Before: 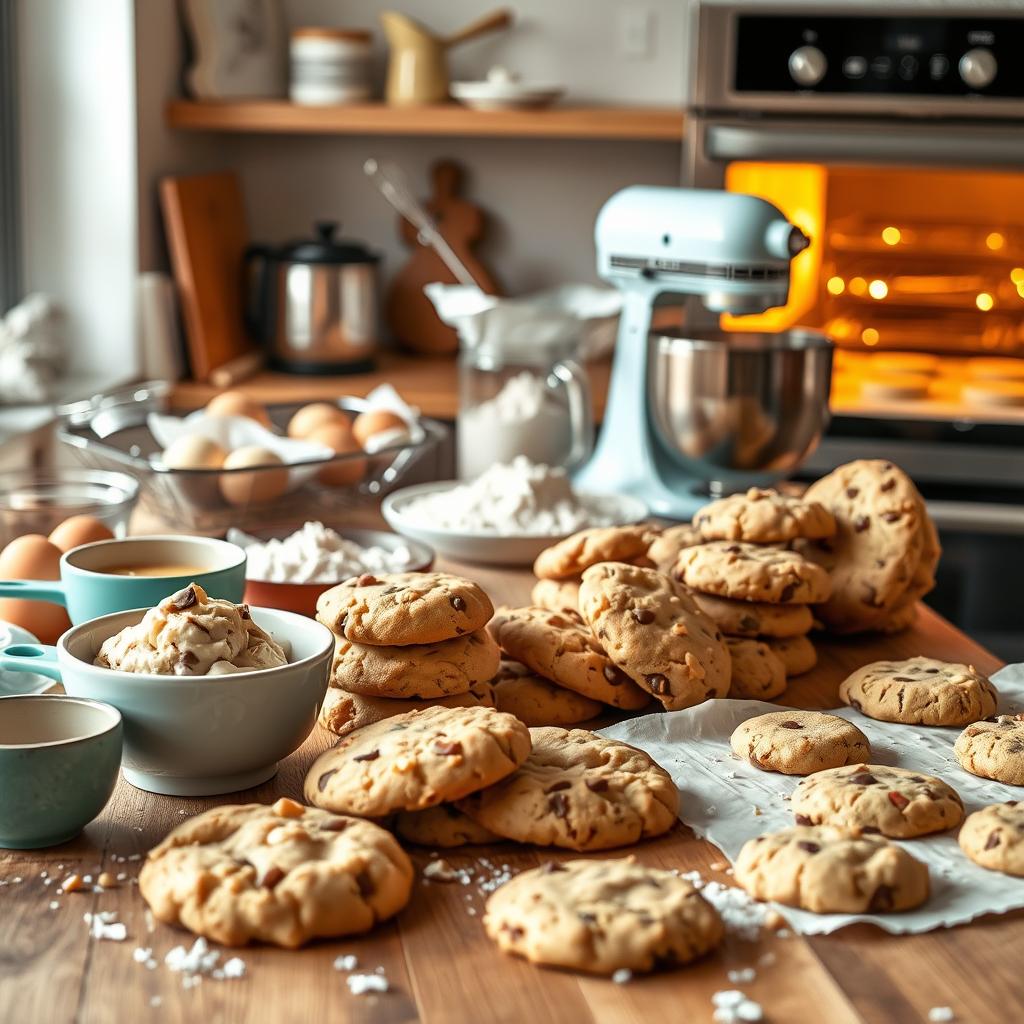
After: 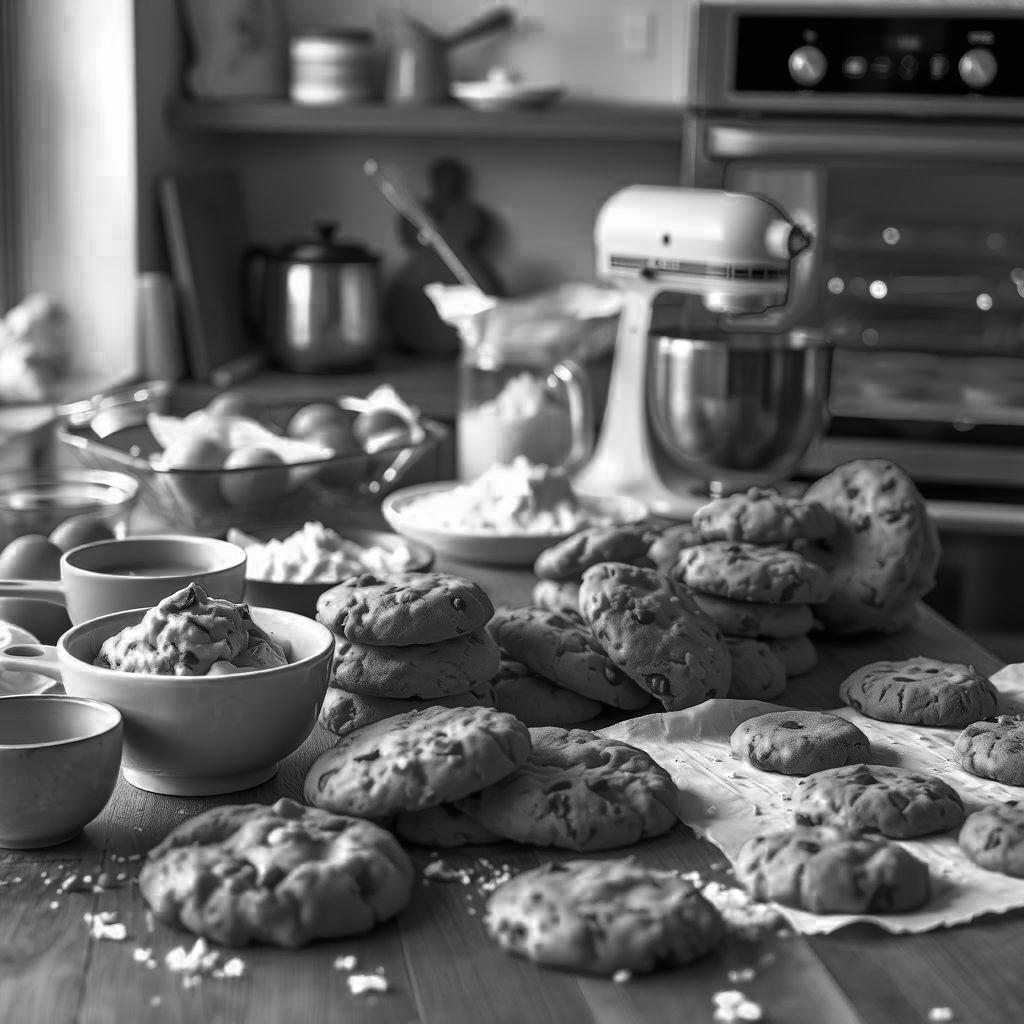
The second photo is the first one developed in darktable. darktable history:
contrast brightness saturation: saturation -0.05
color zones: curves: ch0 [(0.002, 0.429) (0.121, 0.212) (0.198, 0.113) (0.276, 0.344) (0.331, 0.541) (0.41, 0.56) (0.482, 0.289) (0.619, 0.227) (0.721, 0.18) (0.821, 0.435) (0.928, 0.555) (1, 0.587)]; ch1 [(0, 0) (0.143, 0) (0.286, 0) (0.429, 0) (0.571, 0) (0.714, 0) (0.857, 0)]
